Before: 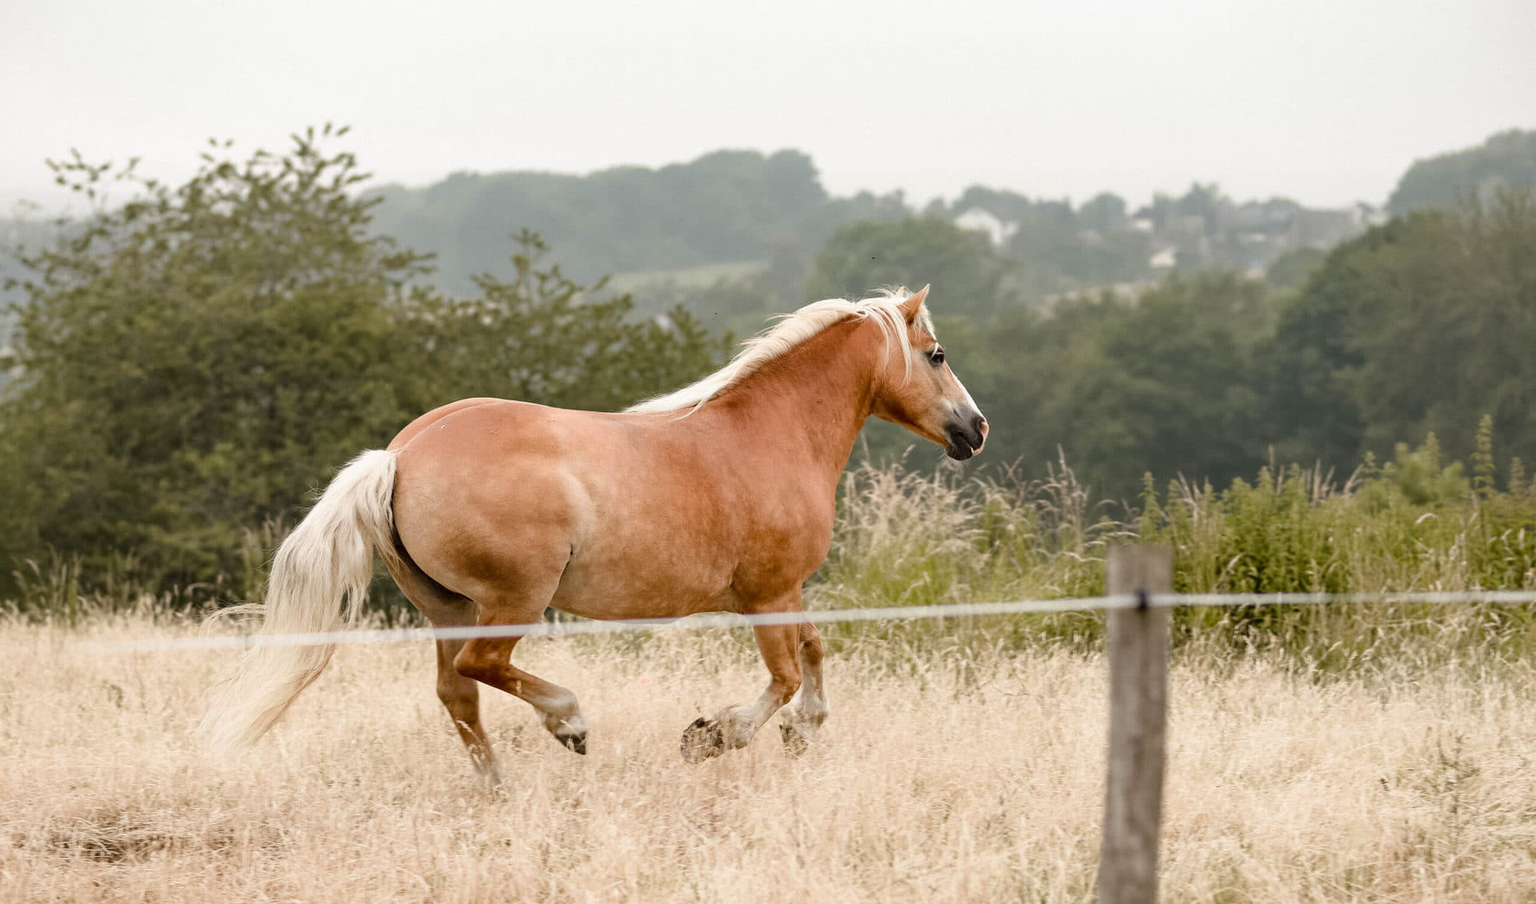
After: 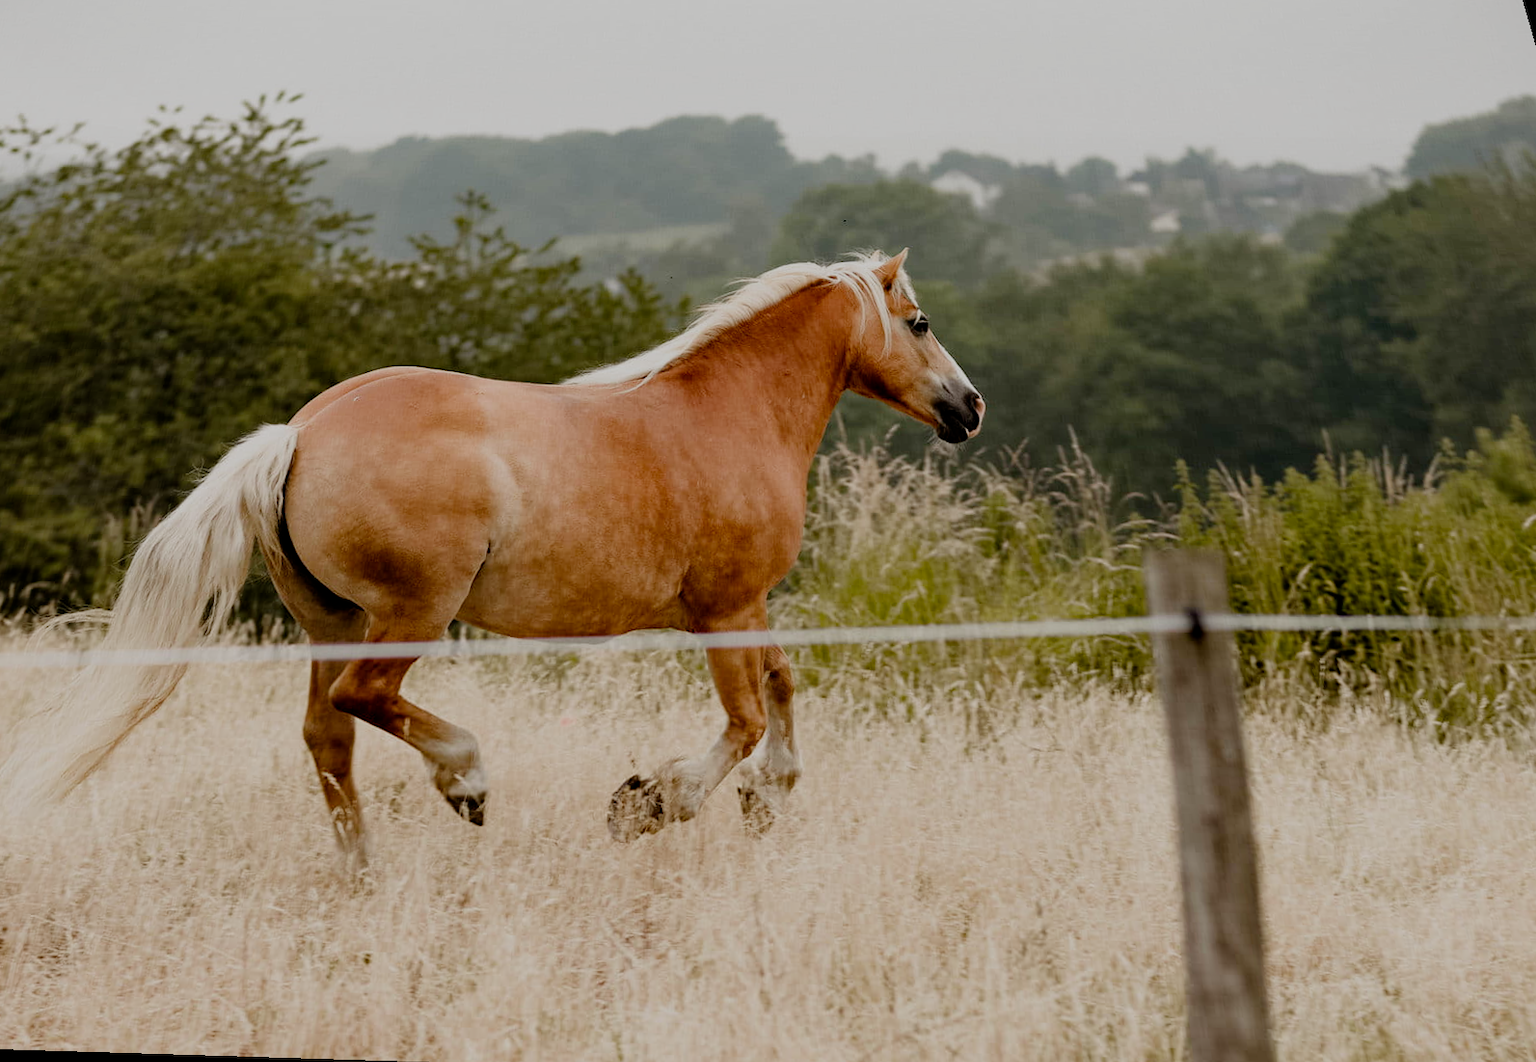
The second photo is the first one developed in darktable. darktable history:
rotate and perspective: rotation 0.72°, lens shift (vertical) -0.352, lens shift (horizontal) -0.051, crop left 0.152, crop right 0.859, crop top 0.019, crop bottom 0.964
haze removal: compatibility mode true, adaptive false
filmic rgb: middle gray luminance 29%, black relative exposure -10.3 EV, white relative exposure 5.5 EV, threshold 6 EV, target black luminance 0%, hardness 3.95, latitude 2.04%, contrast 1.132, highlights saturation mix 5%, shadows ↔ highlights balance 15.11%, add noise in highlights 0, preserve chrominance no, color science v3 (2019), use custom middle-gray values true, iterations of high-quality reconstruction 0, contrast in highlights soft, enable highlight reconstruction true
